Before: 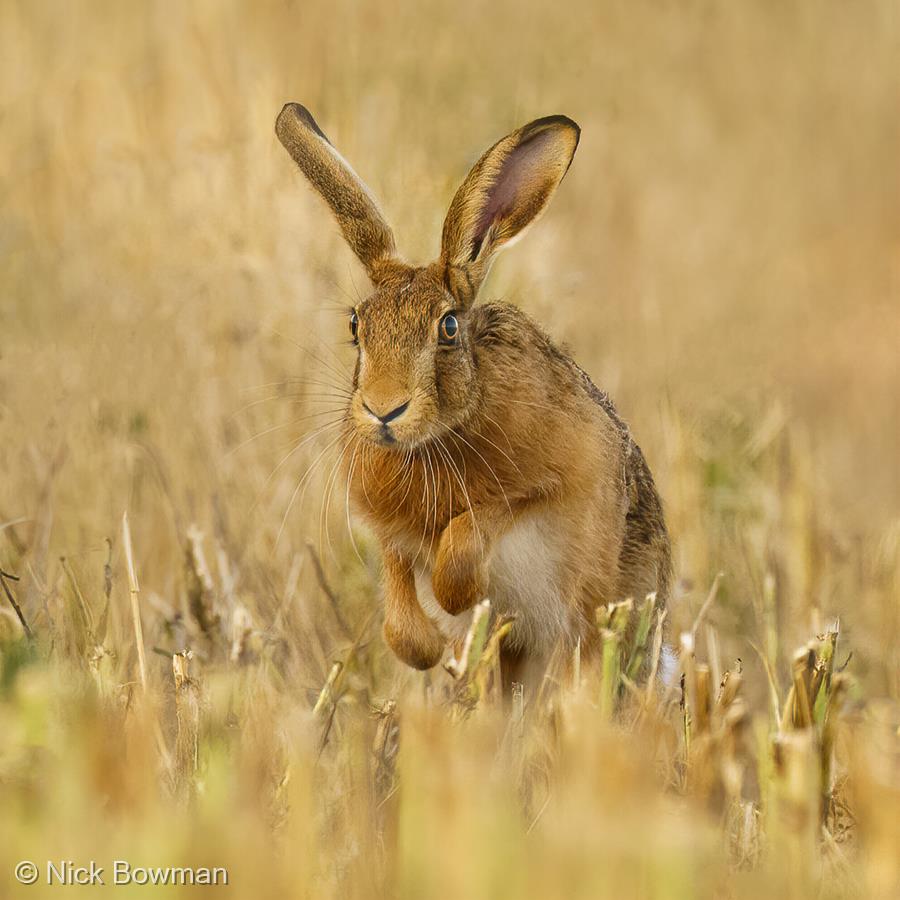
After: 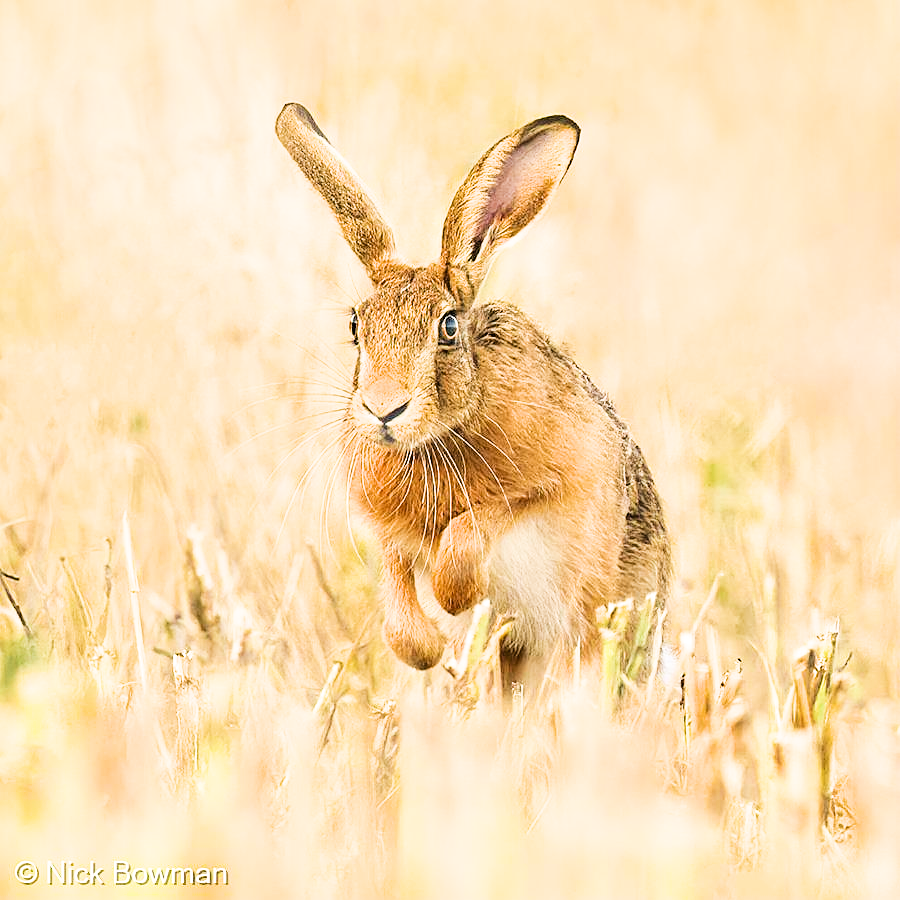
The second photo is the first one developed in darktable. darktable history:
exposure: black level correction 0, exposure 1.741 EV, compensate exposure bias true, compensate highlight preservation false
filmic rgb: black relative exposure -5 EV, hardness 2.88, contrast 1.3, highlights saturation mix -30%
sharpen: on, module defaults
